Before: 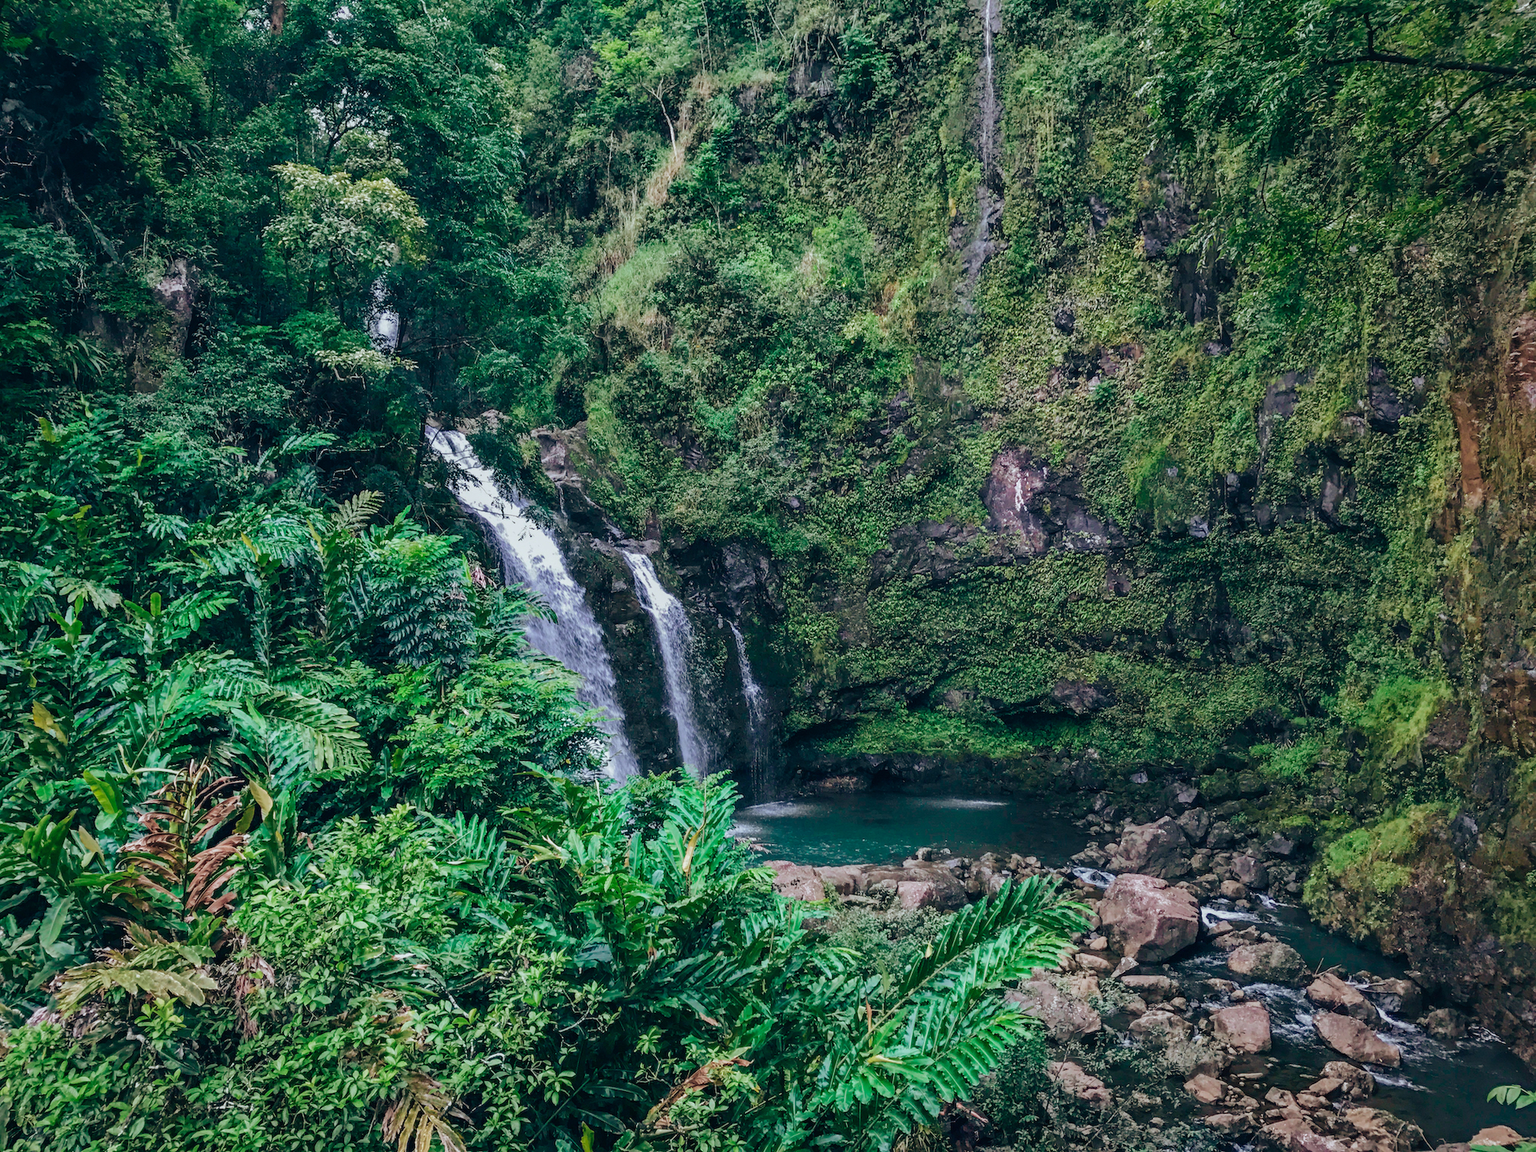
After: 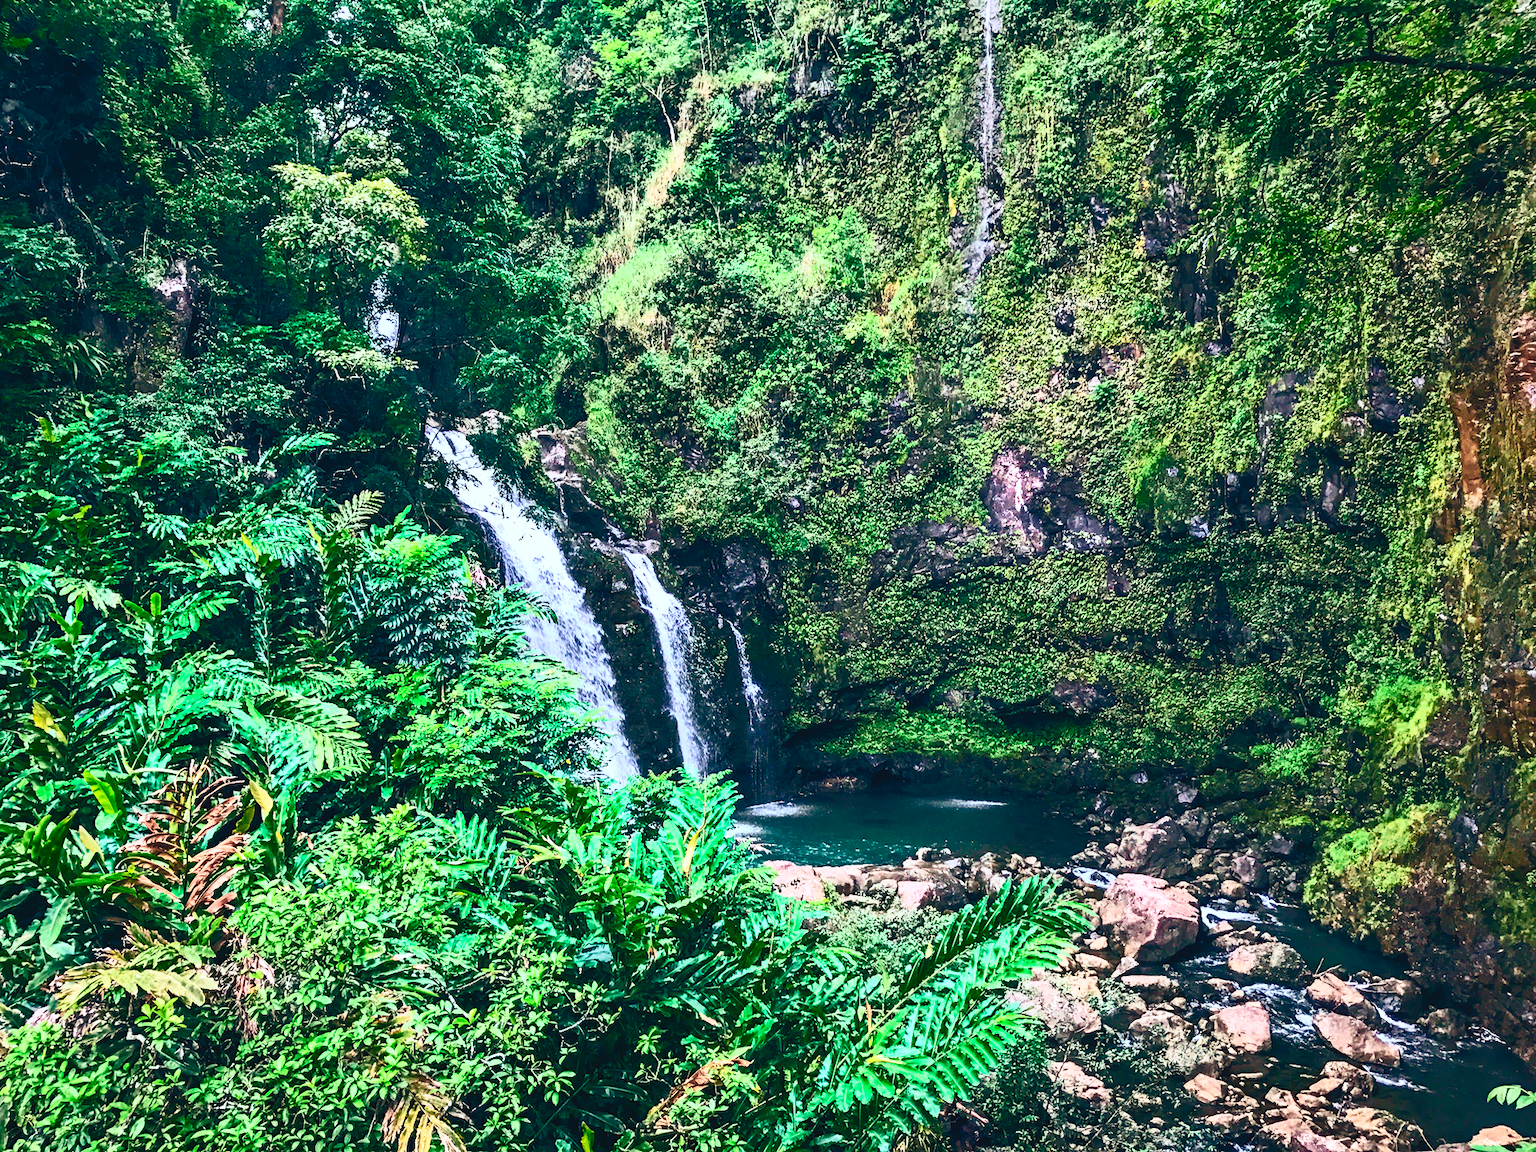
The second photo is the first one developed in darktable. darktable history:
contrast brightness saturation: contrast 0.81, brightness 0.608, saturation 0.595
